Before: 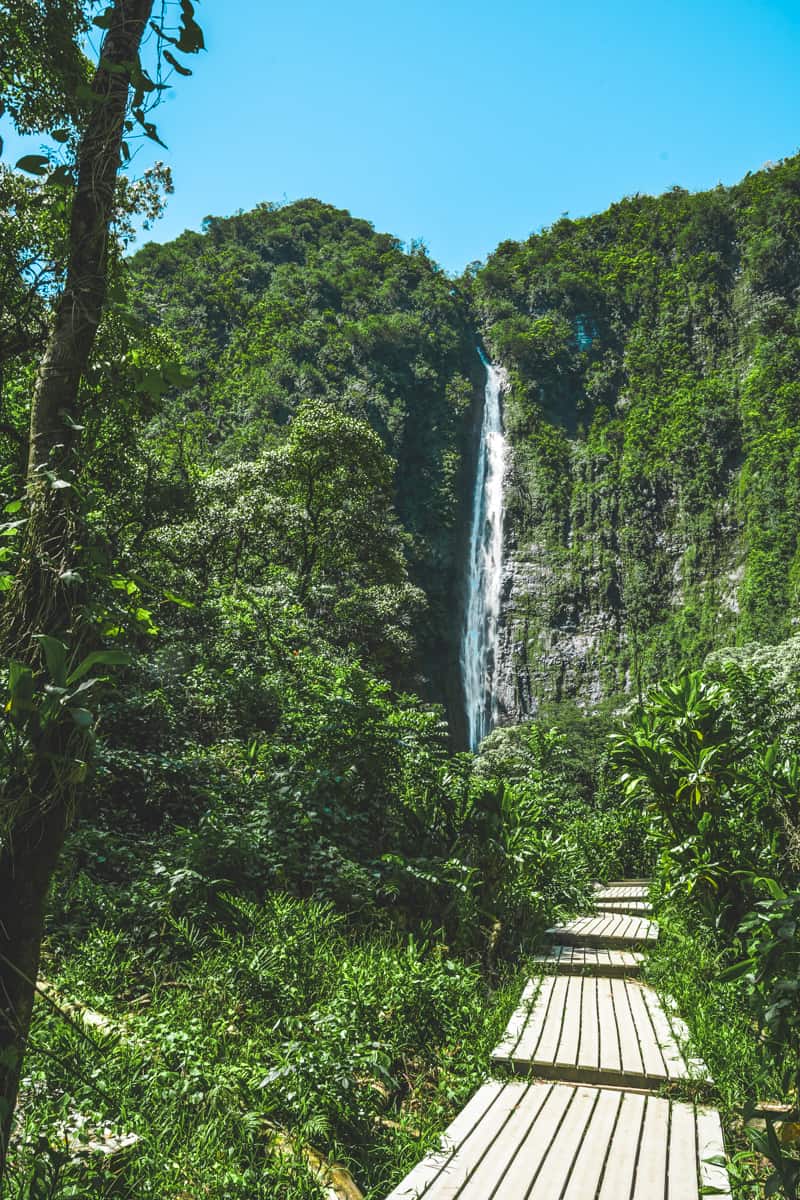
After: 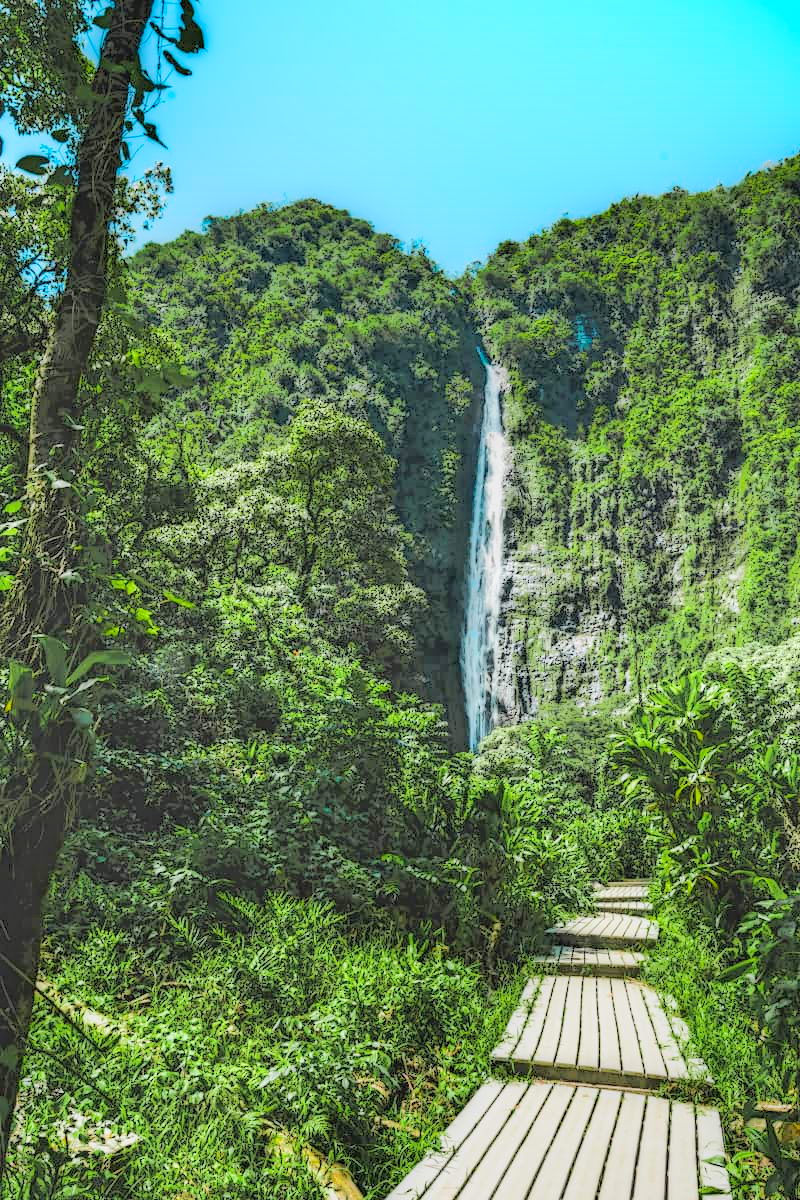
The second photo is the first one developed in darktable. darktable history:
local contrast: highlights 3%, shadows 227%, detail 164%, midtone range 0.008
exposure: exposure 0.696 EV, compensate highlight preservation false
tone curve: curves: ch0 [(0, 0.039) (0.104, 0.094) (0.285, 0.301) (0.673, 0.796) (0.845, 0.932) (0.994, 0.971)]; ch1 [(0, 0) (0.356, 0.385) (0.424, 0.405) (0.498, 0.502) (0.586, 0.57) (0.657, 0.642) (1, 1)]; ch2 [(0, 0) (0.424, 0.438) (0.46, 0.453) (0.515, 0.505) (0.557, 0.57) (0.612, 0.583) (0.722, 0.67) (1, 1)], color space Lab, linked channels, preserve colors none
contrast brightness saturation: brightness 0.272
